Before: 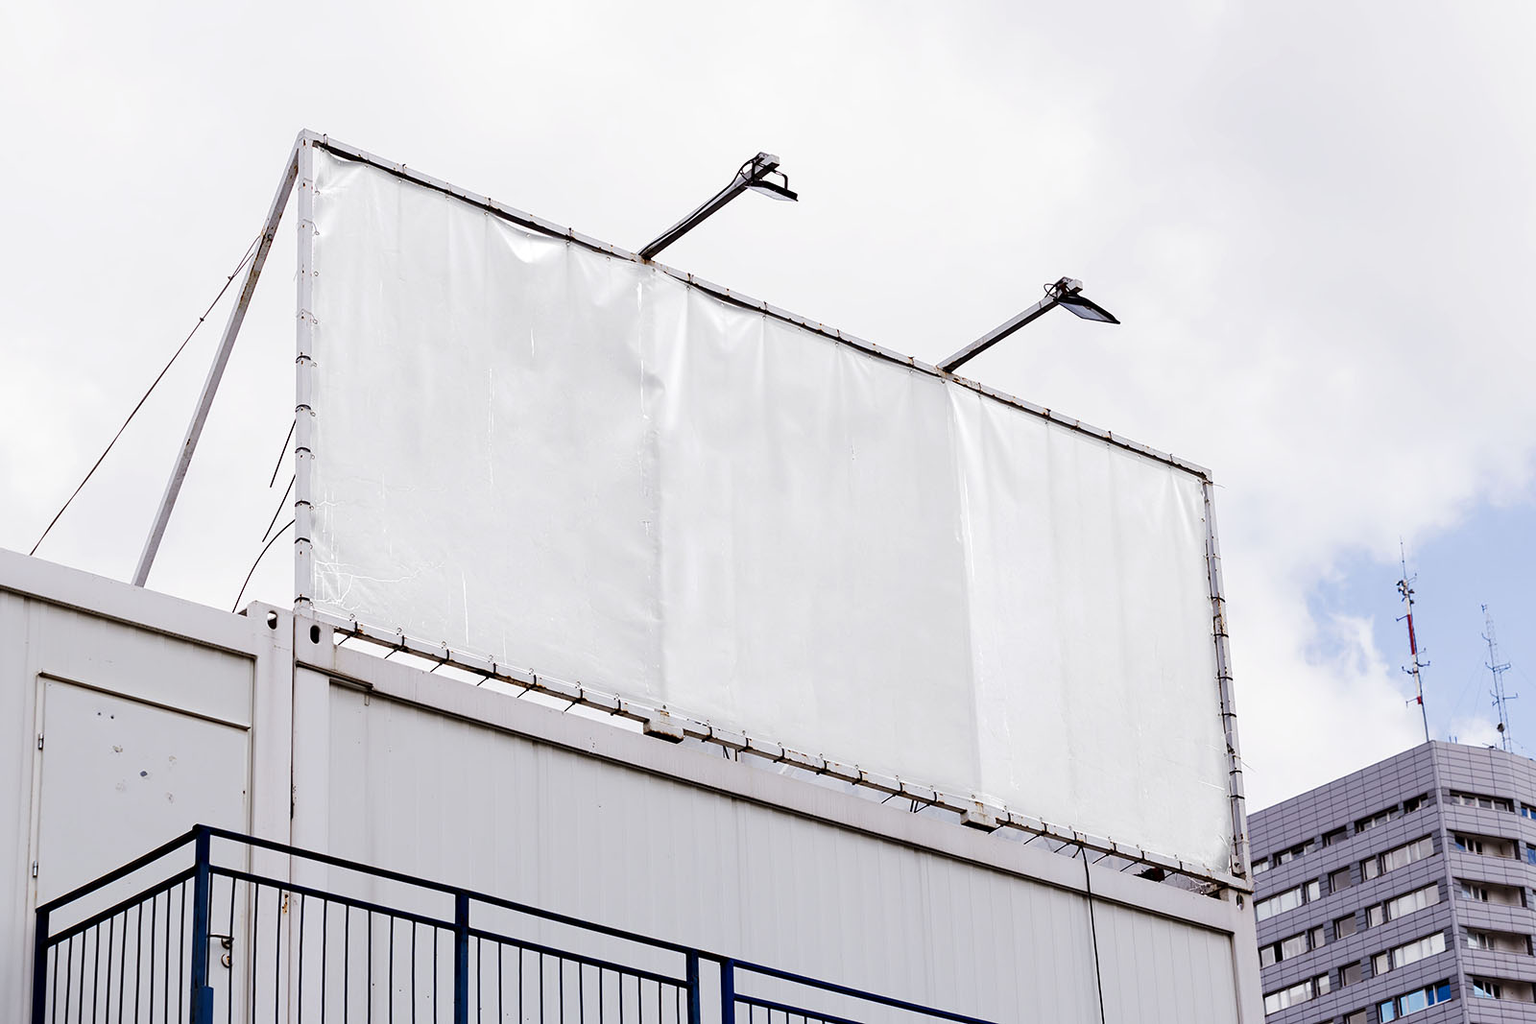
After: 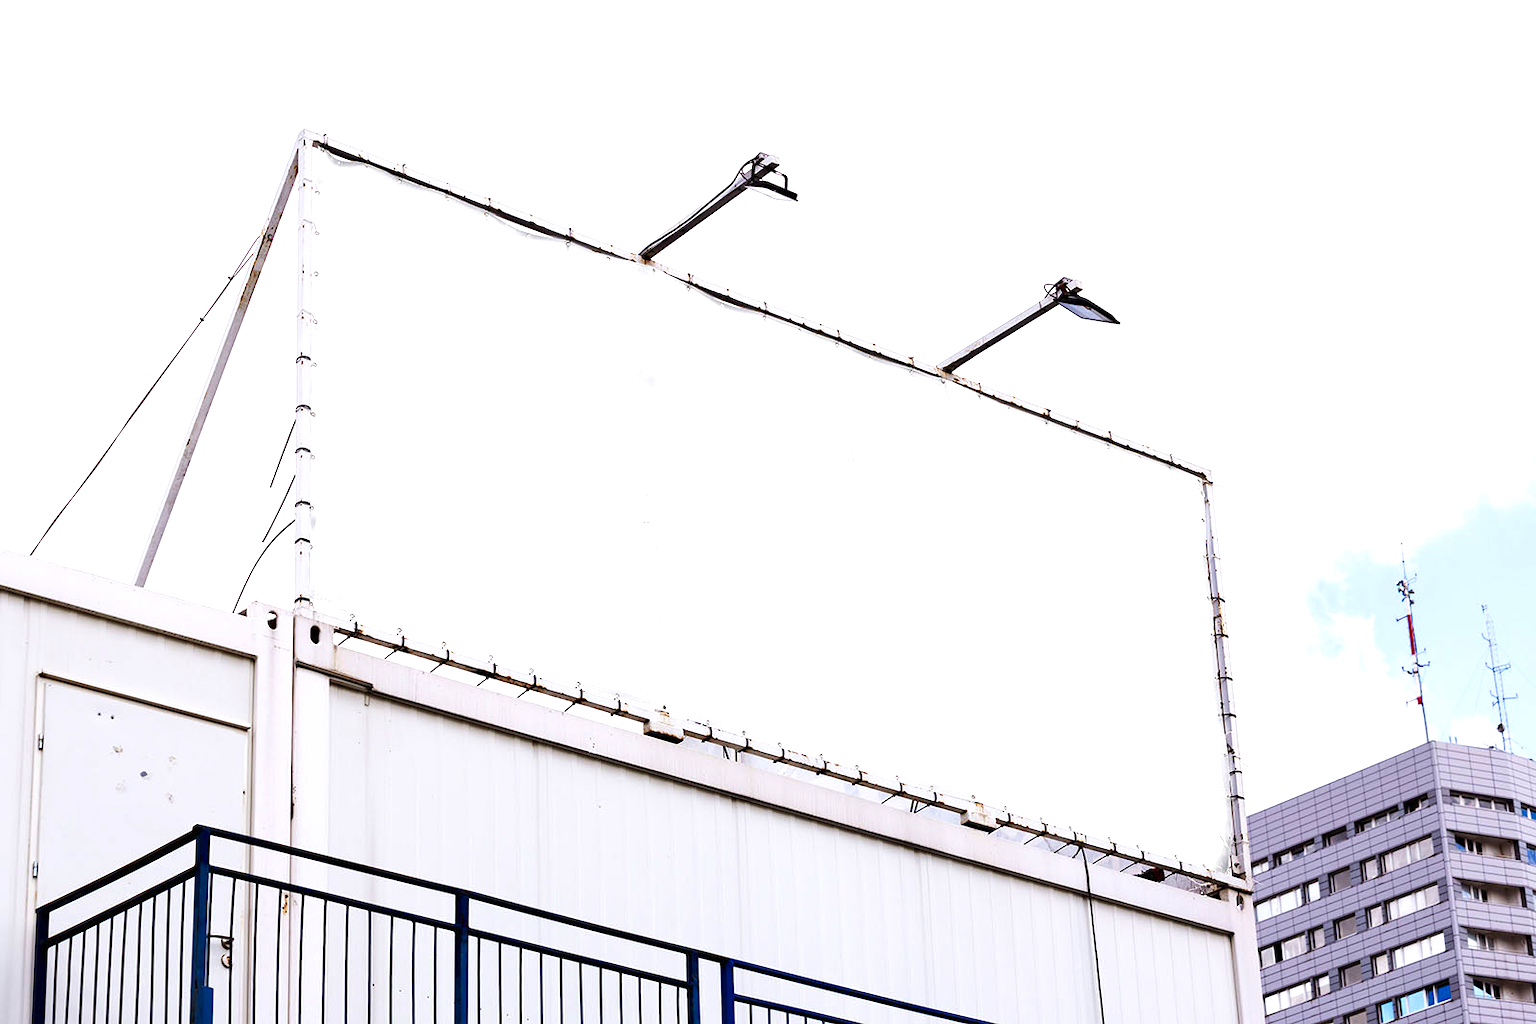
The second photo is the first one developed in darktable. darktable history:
base curve: curves: ch0 [(0, 0) (0.989, 0.992)], preserve colors none
exposure: black level correction 0, exposure 0.698 EV, compensate highlight preservation false
color zones: curves: ch1 [(0.25, 0.61) (0.75, 0.248)]
